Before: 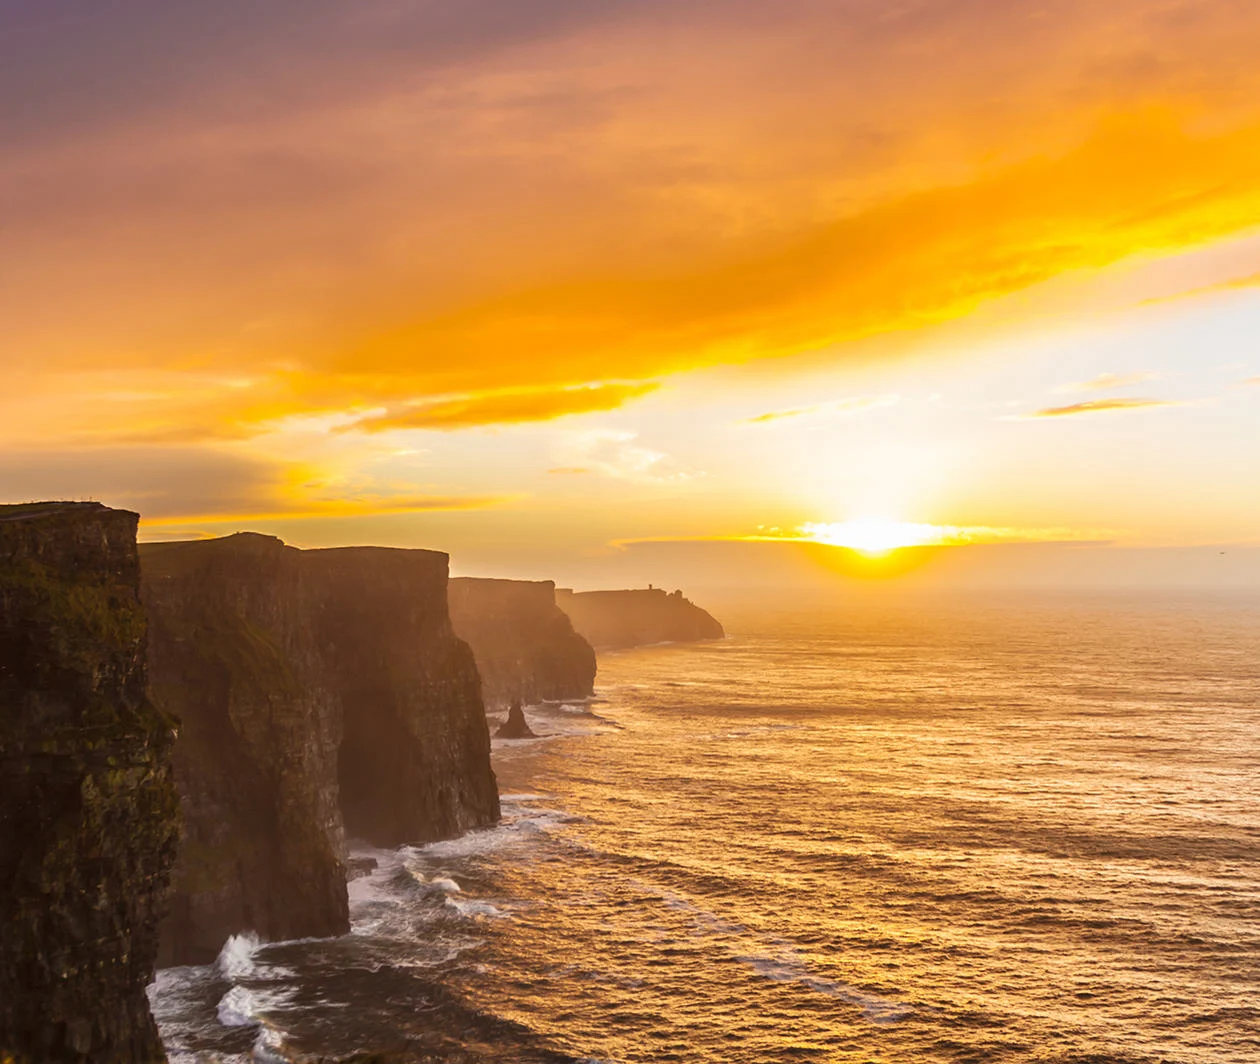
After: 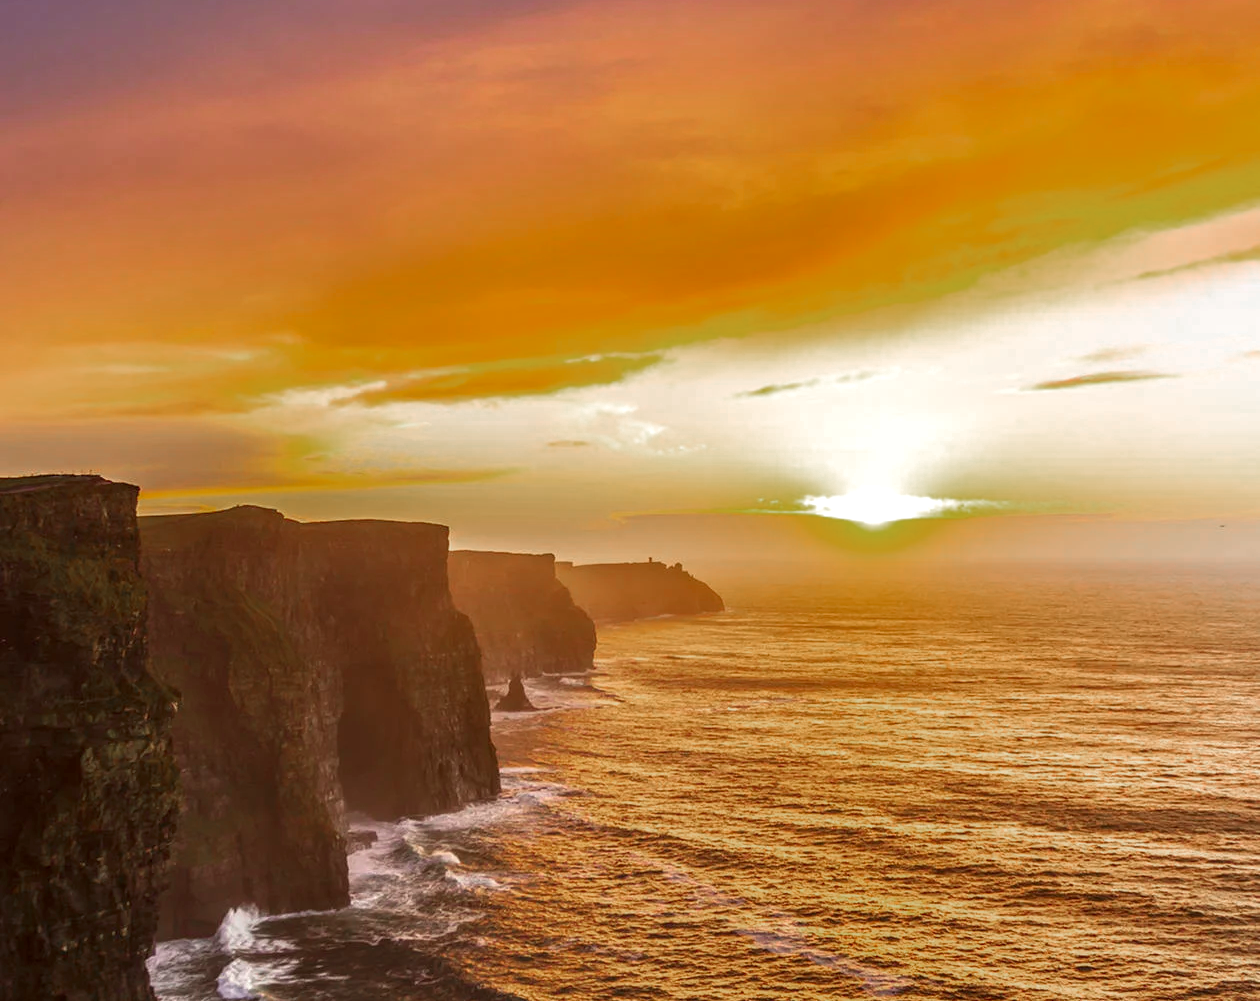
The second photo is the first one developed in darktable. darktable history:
color zones: curves: ch0 [(0, 0.48) (0.209, 0.398) (0.305, 0.332) (0.429, 0.493) (0.571, 0.5) (0.714, 0.5) (0.857, 0.5) (1, 0.48)]; ch1 [(0, 0.736) (0.143, 0.625) (0.225, 0.371) (0.429, 0.256) (0.571, 0.241) (0.714, 0.213) (0.857, 0.48) (1, 0.736)]; ch2 [(0, 0.448) (0.143, 0.498) (0.286, 0.5) (0.429, 0.5) (0.571, 0.5) (0.714, 0.5) (0.857, 0.5) (1, 0.448)]
crop and rotate: top 2.624%, bottom 3.273%
local contrast: on, module defaults
exposure: exposure 0.15 EV, compensate highlight preservation false
